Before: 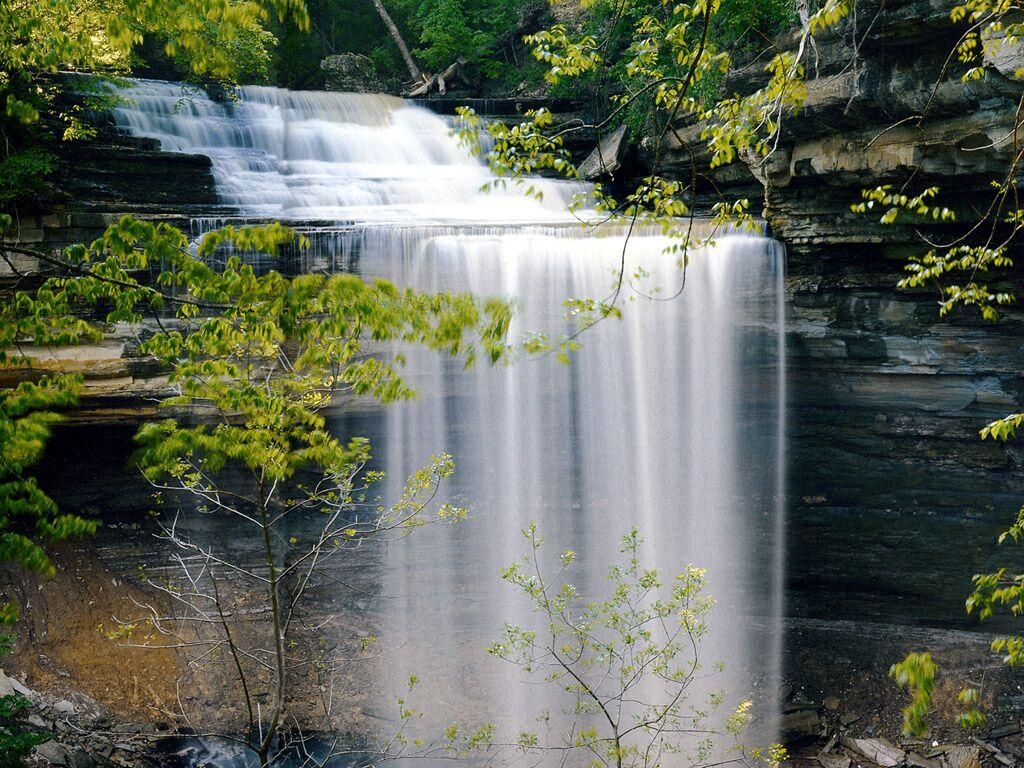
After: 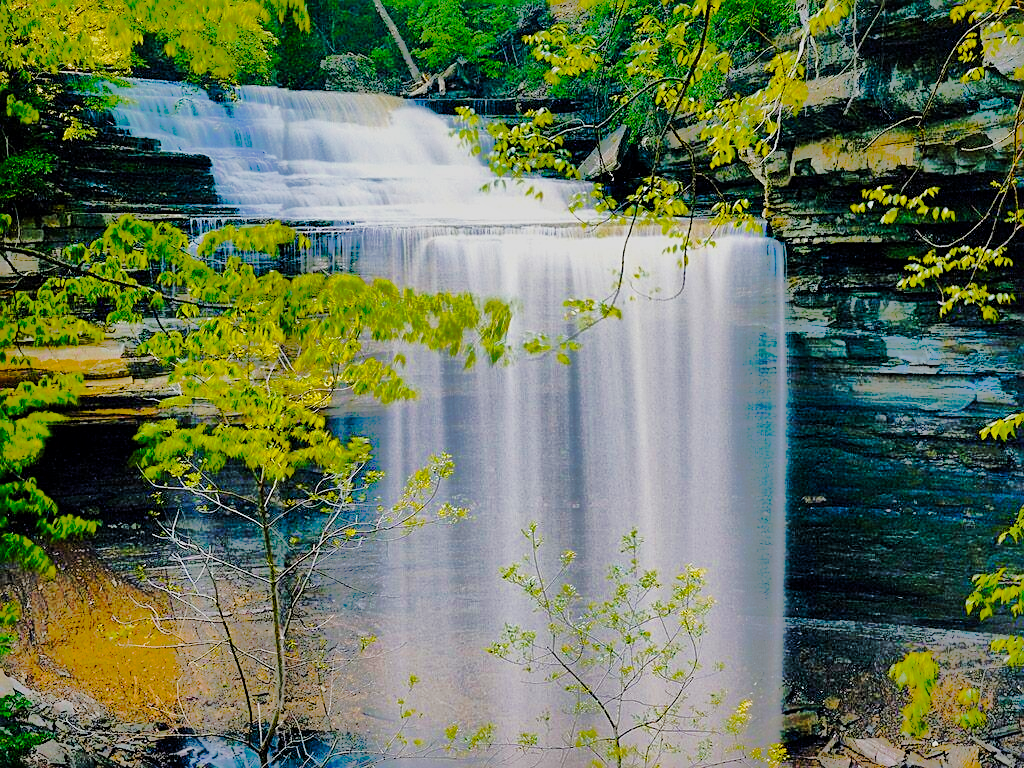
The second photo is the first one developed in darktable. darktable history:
color balance rgb: perceptual saturation grading › global saturation 30.146%, perceptual brilliance grading › mid-tones 9.657%, perceptual brilliance grading › shadows 14.246%, global vibrance 43.041%
filmic rgb: black relative exposure -7.65 EV, white relative exposure 4.56 EV, threshold 2.99 EV, hardness 3.61, enable highlight reconstruction true
sharpen: on, module defaults
shadows and highlights: shadows 25.62, highlights -71.11, highlights color adjustment 32.17%
tone curve: curves: ch0 [(0, 0) (0.104, 0.061) (0.239, 0.201) (0.327, 0.317) (0.401, 0.443) (0.489, 0.566) (0.65, 0.68) (0.832, 0.858) (1, 0.977)]; ch1 [(0, 0) (0.161, 0.092) (0.35, 0.33) (0.379, 0.401) (0.447, 0.476) (0.495, 0.499) (0.515, 0.518) (0.534, 0.557) (0.602, 0.625) (0.712, 0.706) (1, 1)]; ch2 [(0, 0) (0.359, 0.372) (0.437, 0.437) (0.502, 0.501) (0.55, 0.534) (0.592, 0.601) (0.647, 0.64) (1, 1)], preserve colors none
exposure: exposure 1.063 EV, compensate highlight preservation false
